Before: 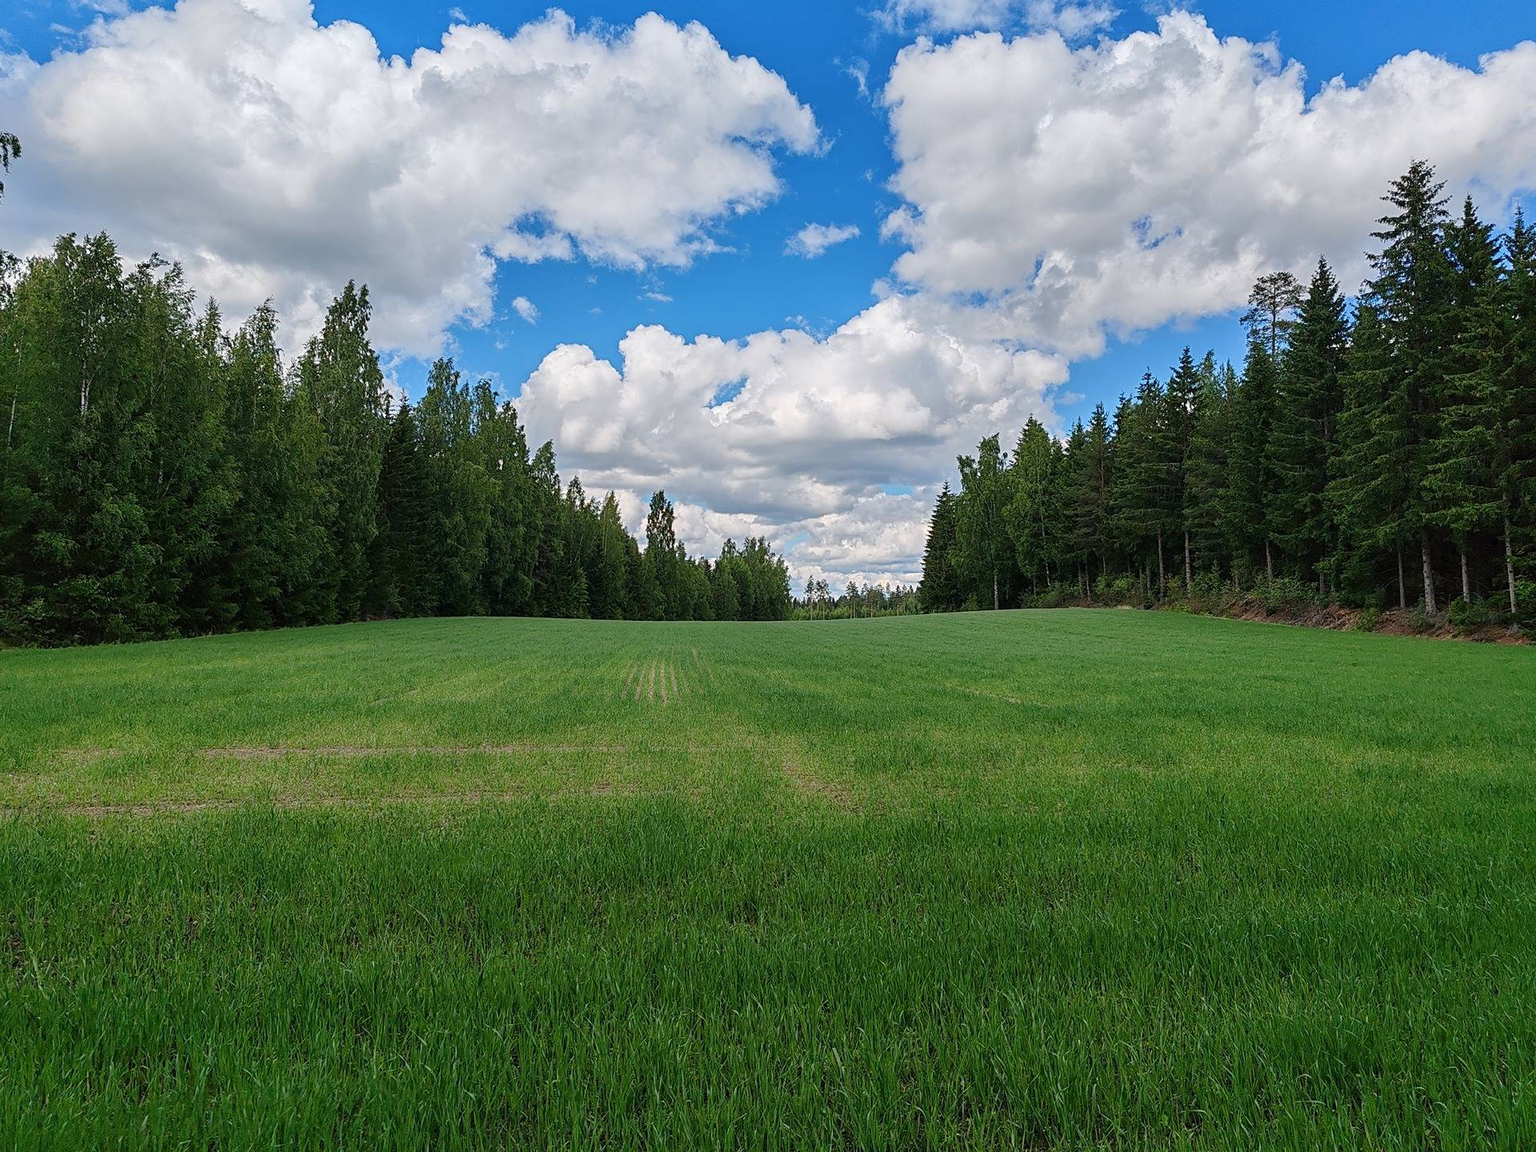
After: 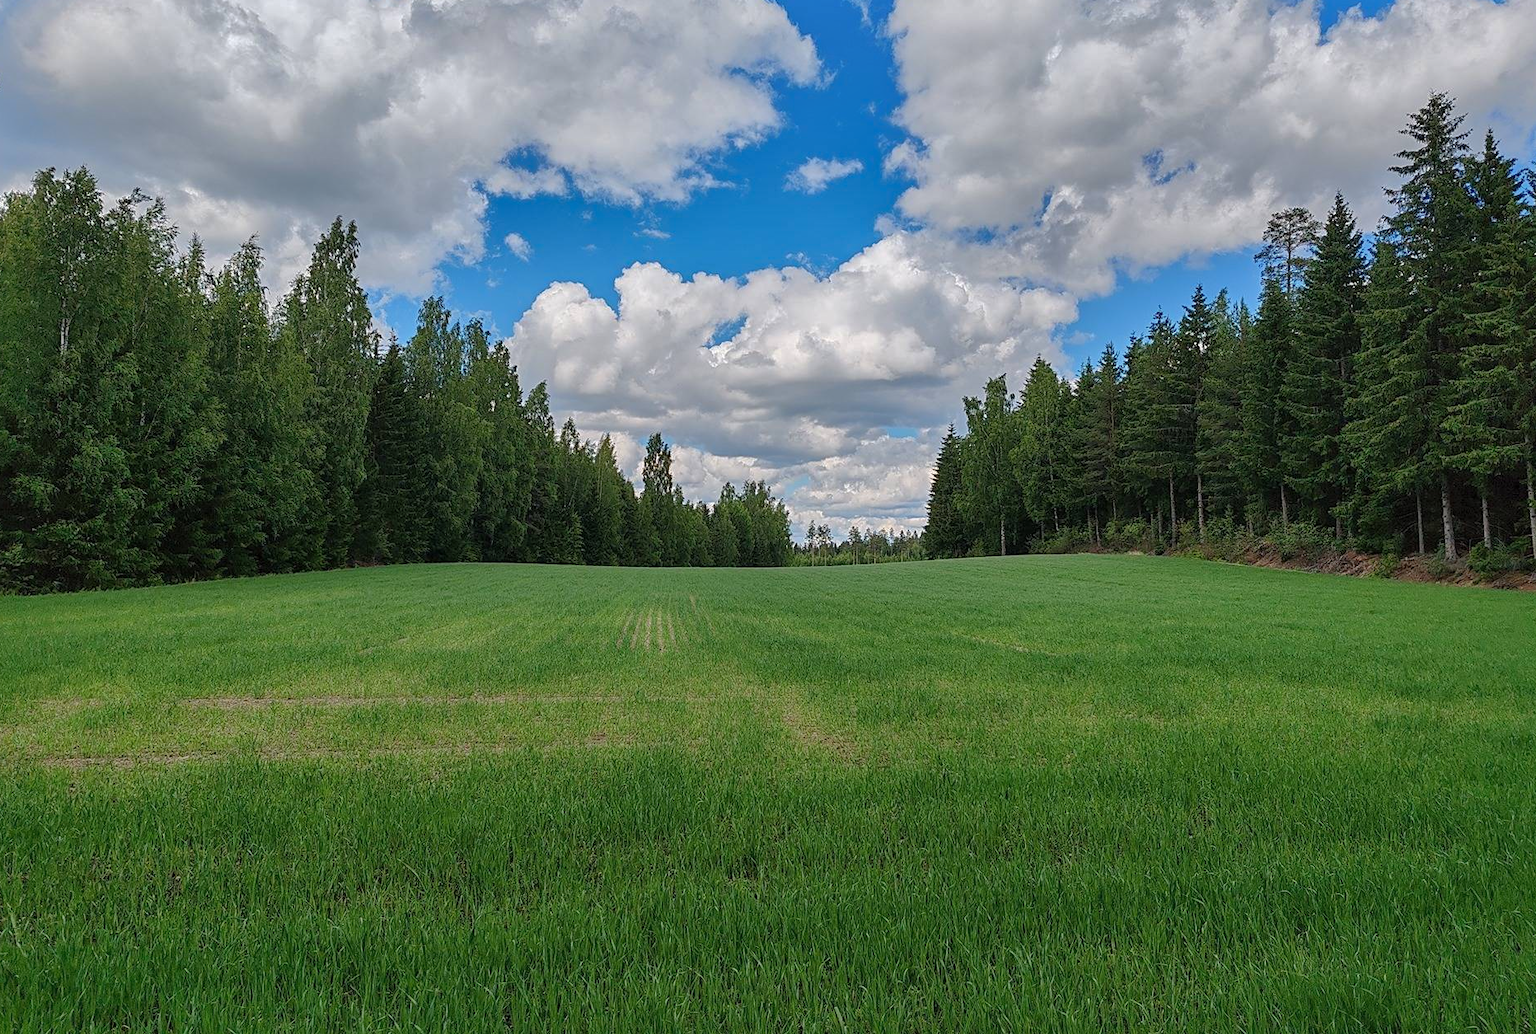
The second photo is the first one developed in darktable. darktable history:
shadows and highlights: shadows 40, highlights -60
crop: left 1.507%, top 6.147%, right 1.379%, bottom 6.637%
